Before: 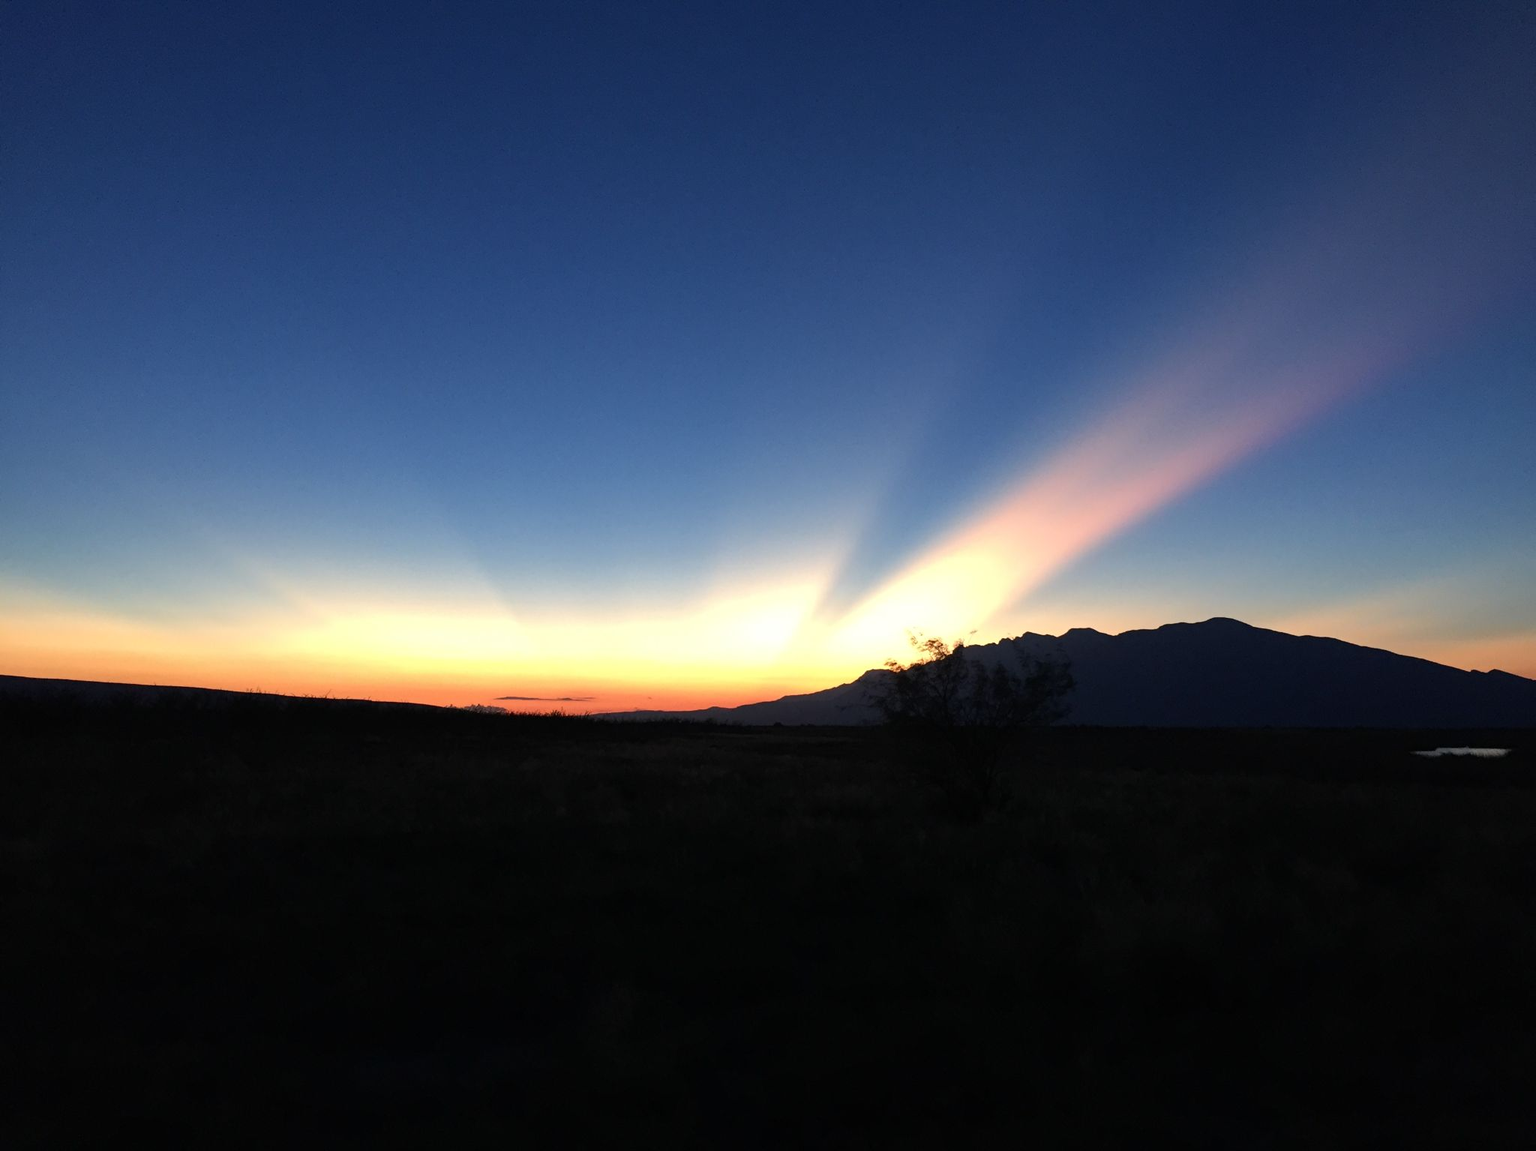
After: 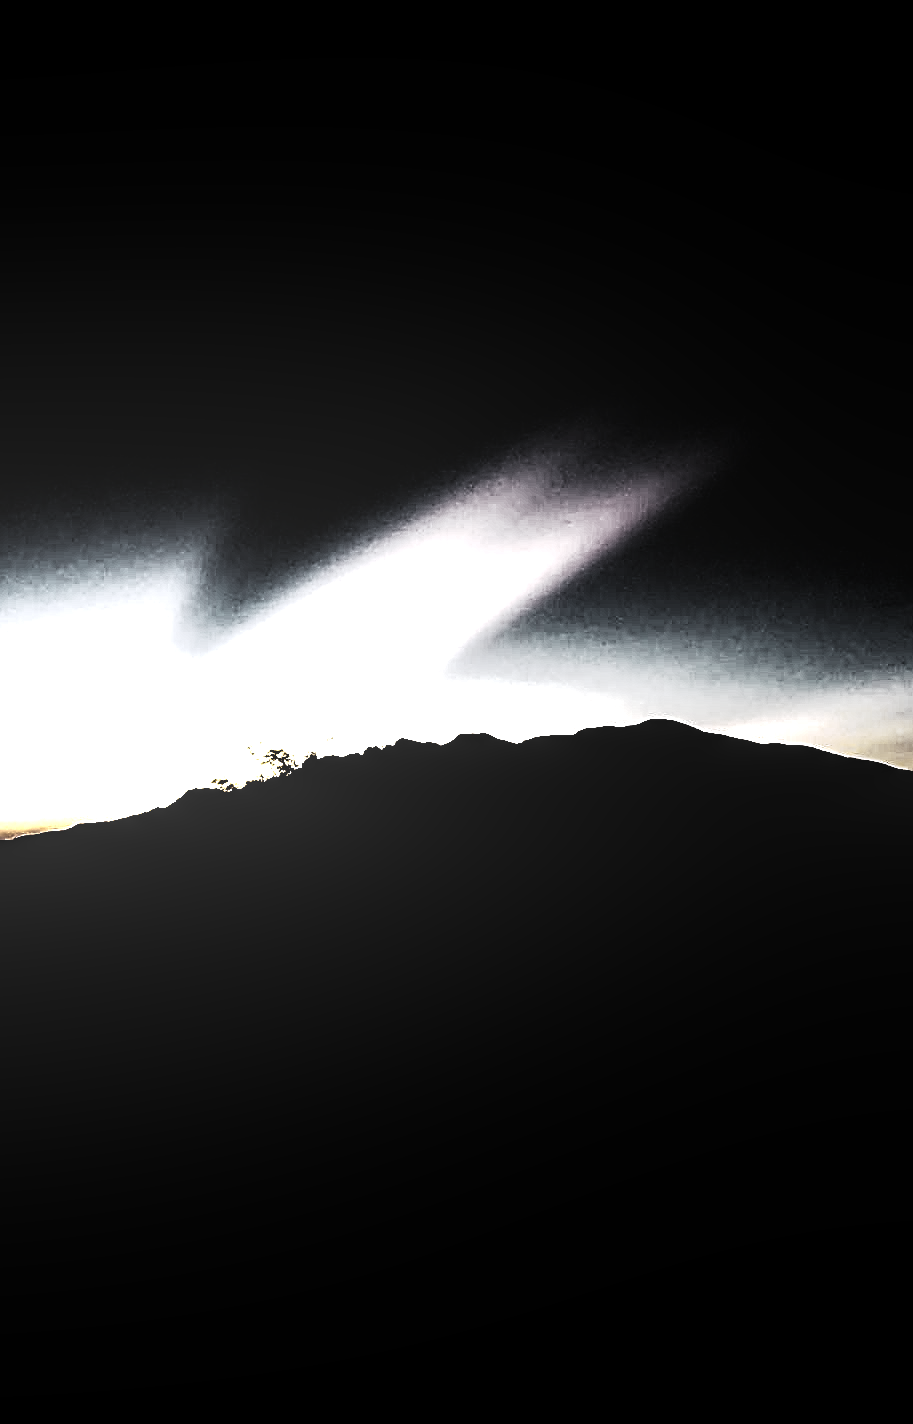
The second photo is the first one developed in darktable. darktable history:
crop: left 47.29%, top 6.798%, right 8.063%
local contrast: on, module defaults
exposure: black level correction 0, exposure 1.2 EV, compensate exposure bias true, compensate highlight preservation false
levels: levels [0.721, 0.937, 0.997]
sharpen: on, module defaults
color calibration: illuminant as shot in camera, x 0.358, y 0.373, temperature 4628.91 K, saturation algorithm version 1 (2020)
tone curve: curves: ch0 [(0, 0) (0.003, 0.033) (0.011, 0.033) (0.025, 0.036) (0.044, 0.039) (0.069, 0.04) (0.1, 0.043) (0.136, 0.052) (0.177, 0.085) (0.224, 0.14) (0.277, 0.225) (0.335, 0.333) (0.399, 0.419) (0.468, 0.51) (0.543, 0.603) (0.623, 0.713) (0.709, 0.808) (0.801, 0.901) (0.898, 0.98) (1, 1)], preserve colors none
